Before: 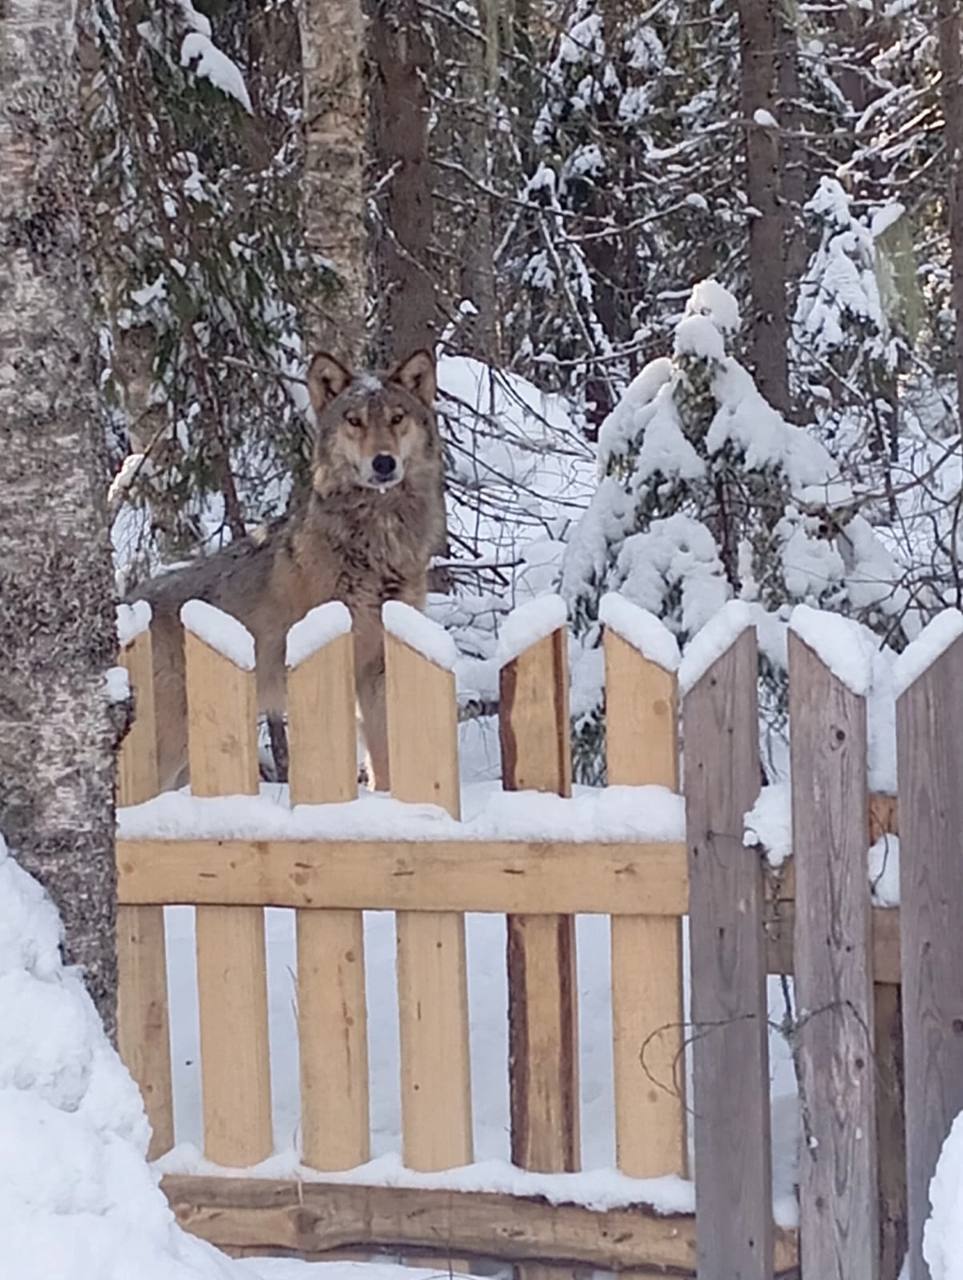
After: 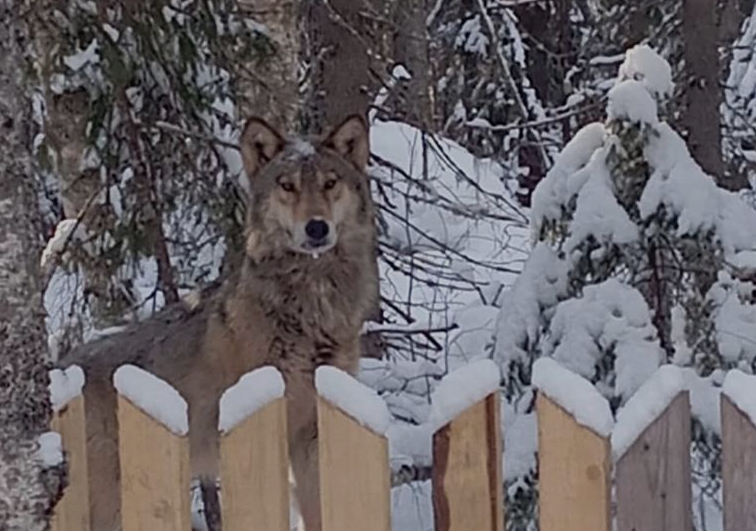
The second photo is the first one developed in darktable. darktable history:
crop: left 7.036%, top 18.398%, right 14.379%, bottom 40.043%
exposure: black level correction 0, exposure -0.766 EV, compensate highlight preservation false
